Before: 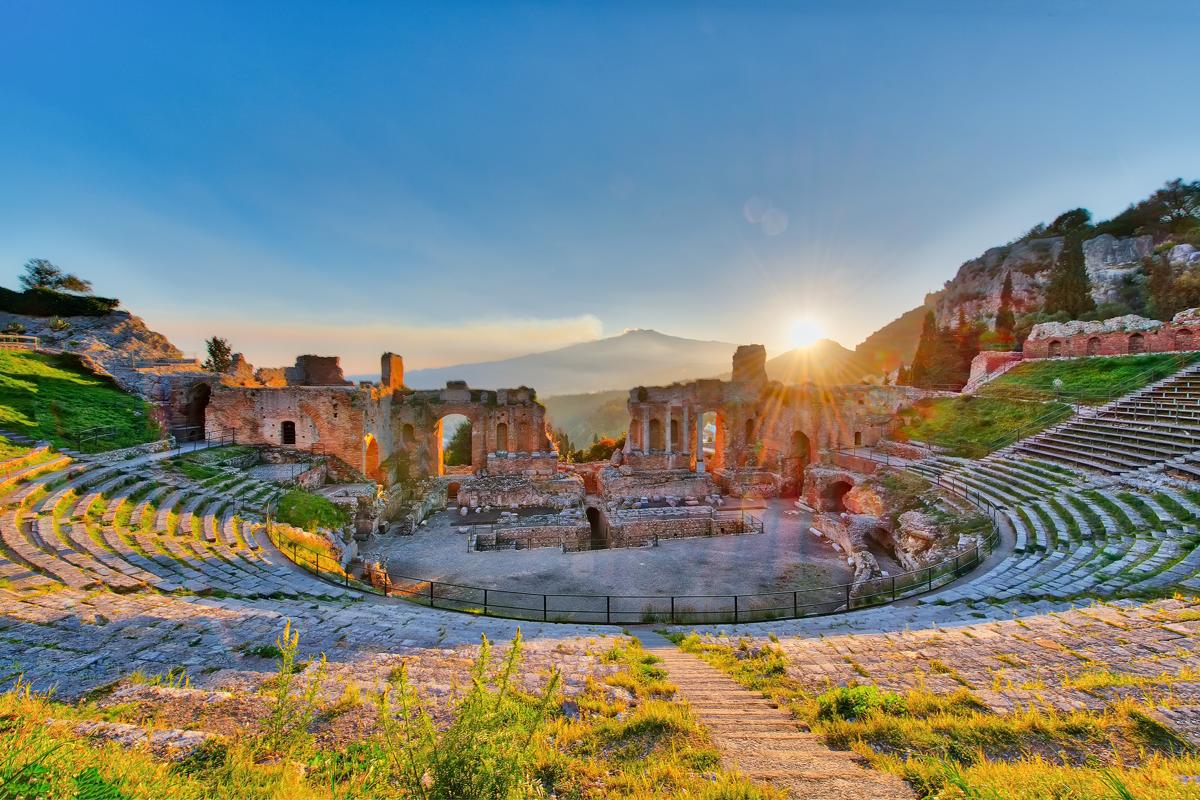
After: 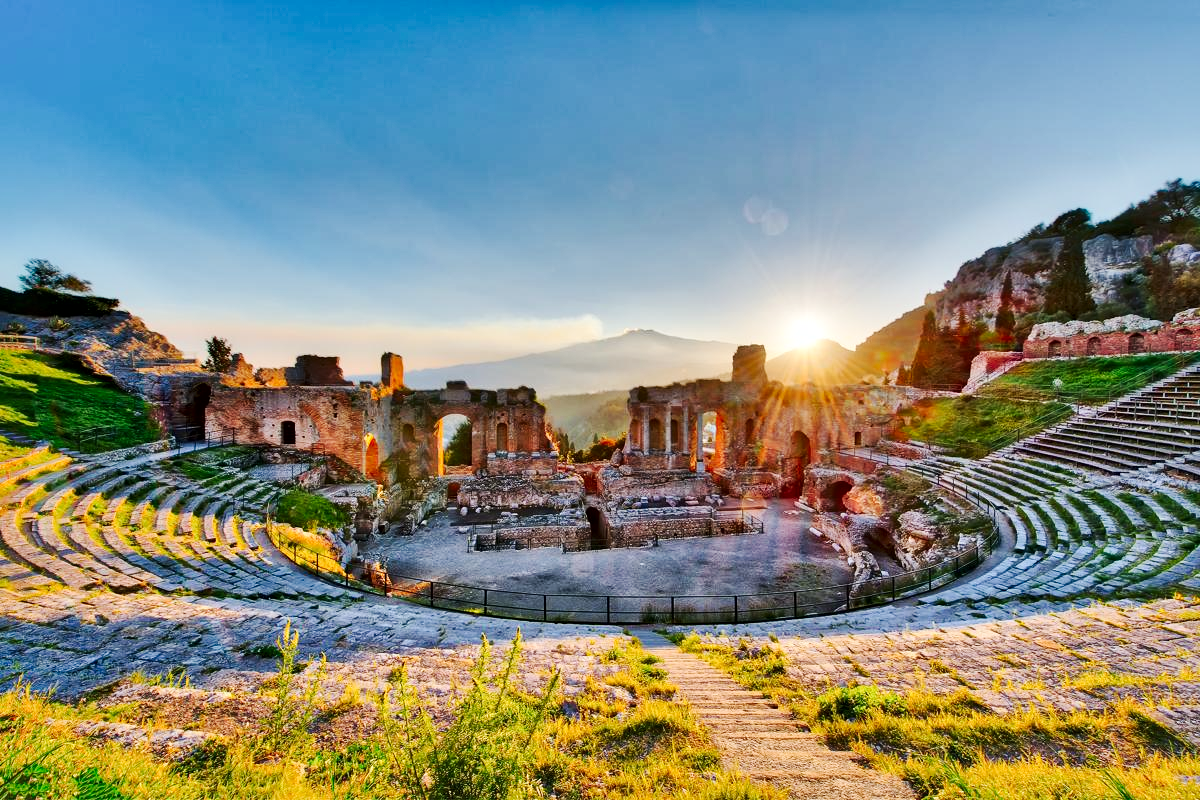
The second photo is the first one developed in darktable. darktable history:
local contrast: mode bilateral grid, contrast 100, coarseness 99, detail 165%, midtone range 0.2
tone curve: curves: ch0 [(0, 0.02) (0.063, 0.058) (0.262, 0.243) (0.447, 0.468) (0.544, 0.596) (0.805, 0.823) (1, 0.952)]; ch1 [(0, 0) (0.339, 0.31) (0.417, 0.401) (0.452, 0.455) (0.482, 0.483) (0.502, 0.499) (0.517, 0.506) (0.55, 0.542) (0.588, 0.604) (0.729, 0.782) (1, 1)]; ch2 [(0, 0) (0.346, 0.34) (0.431, 0.45) (0.485, 0.487) (0.5, 0.496) (0.527, 0.526) (0.56, 0.574) (0.613, 0.642) (0.679, 0.703) (1, 1)], preserve colors none
